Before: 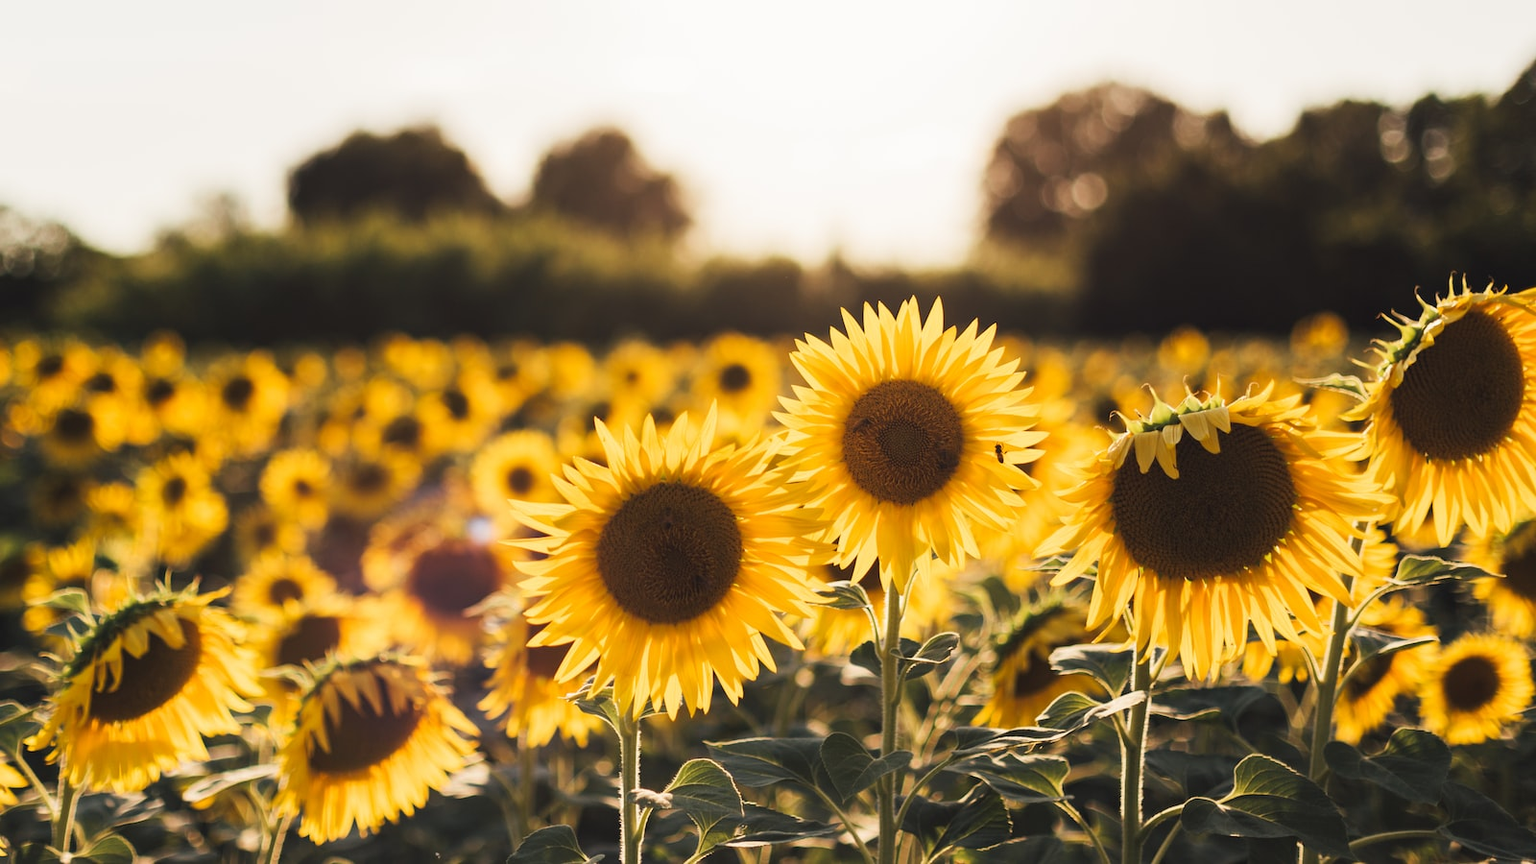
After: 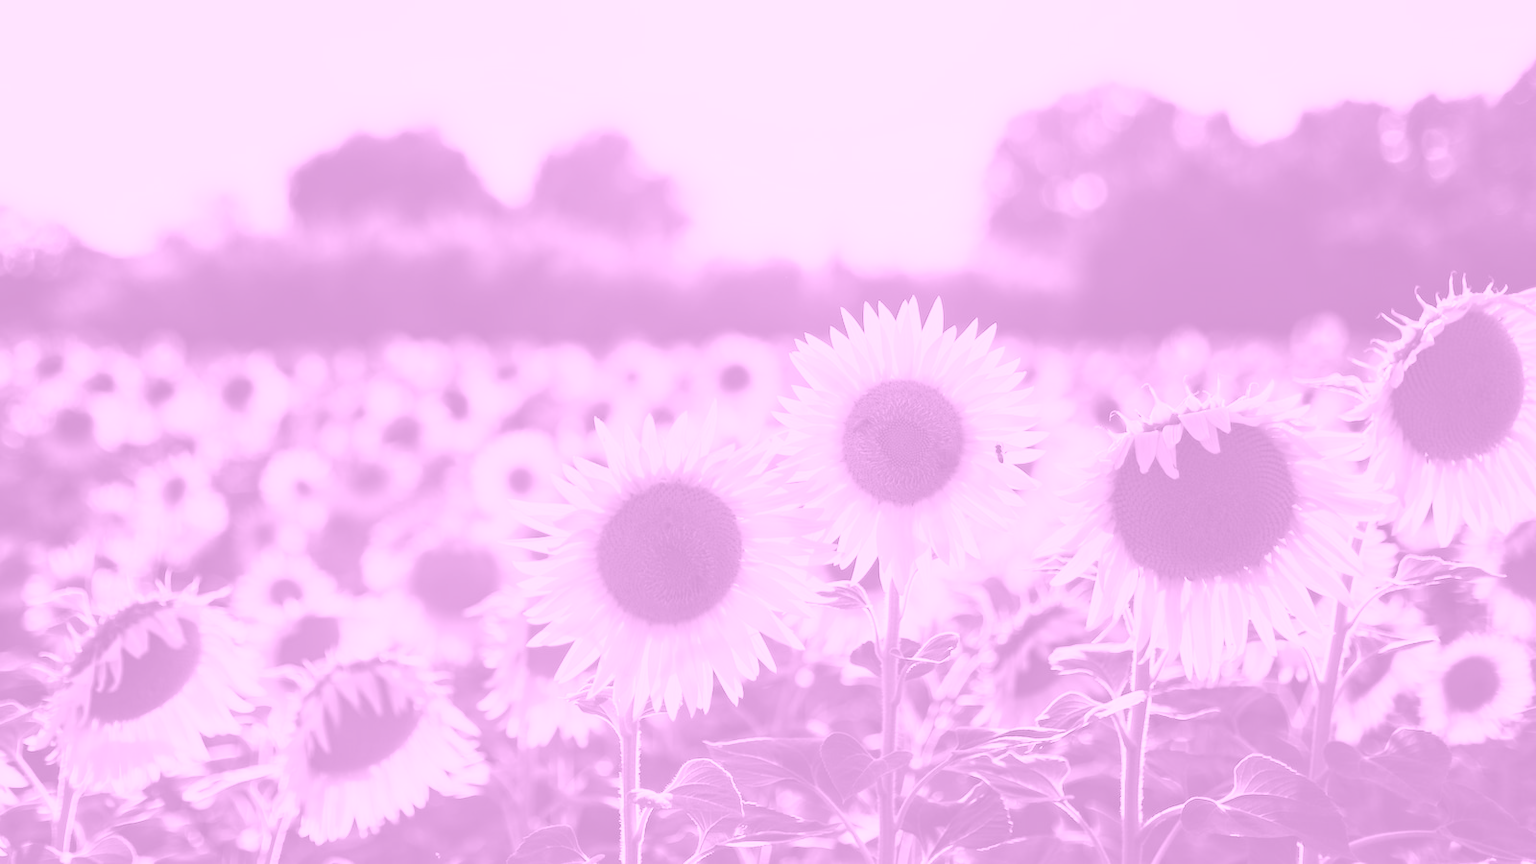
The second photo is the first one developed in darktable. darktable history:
color correction: highlights a* 1.83, highlights b* 34.02, shadows a* -36.68, shadows b* -5.48
white balance: red 1.123, blue 0.83
colorize: hue 331.2°, saturation 75%, source mix 30.28%, lightness 70.52%, version 1
contrast equalizer: octaves 7, y [[0.6 ×6], [0.55 ×6], [0 ×6], [0 ×6], [0 ×6]], mix 0.15
